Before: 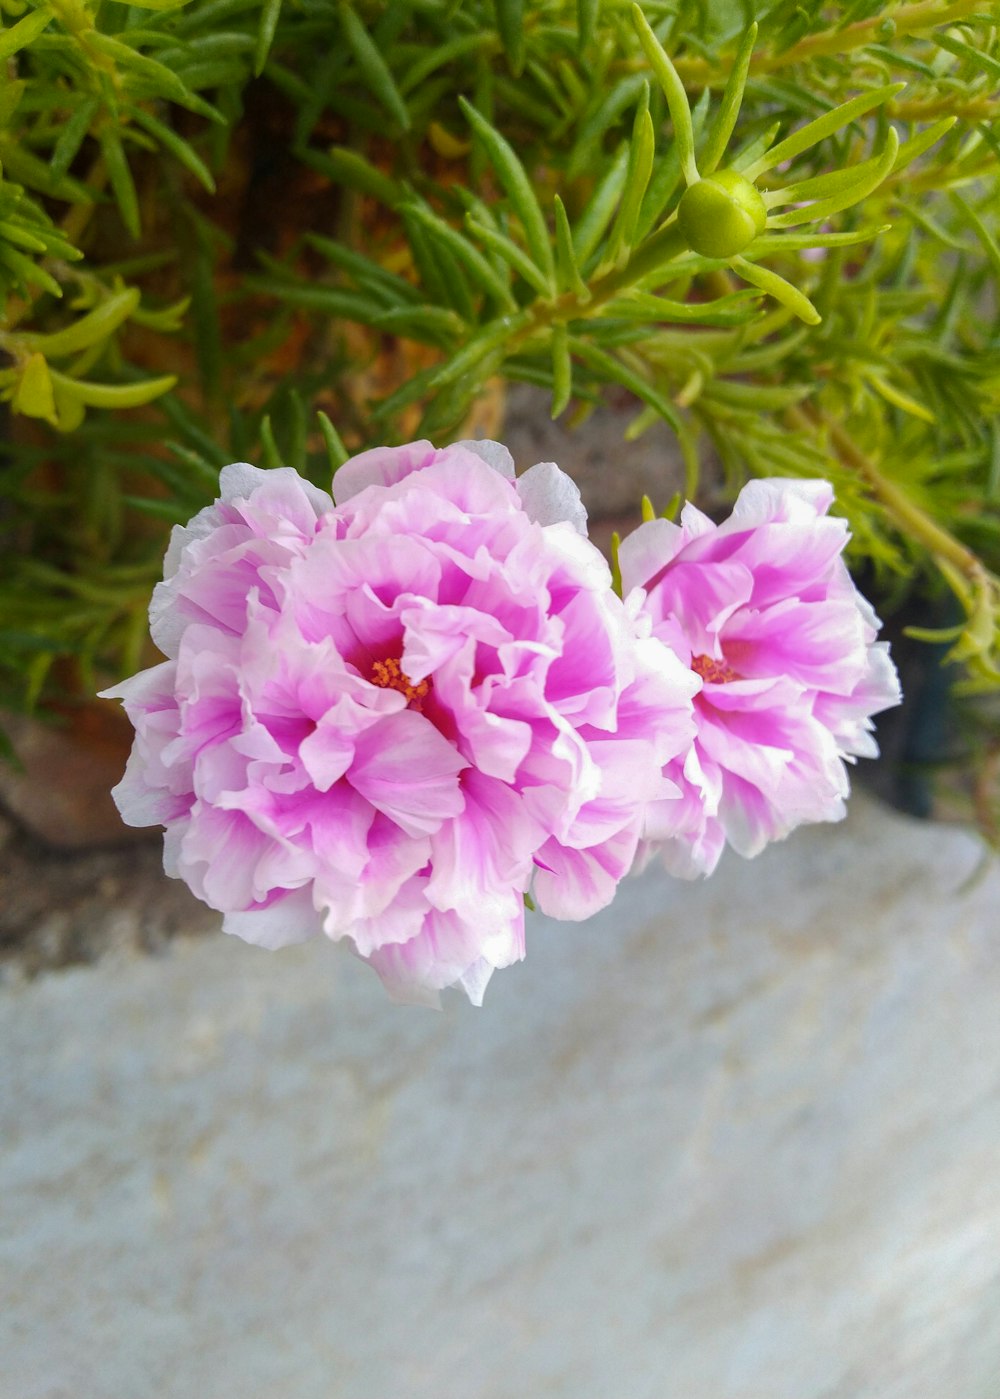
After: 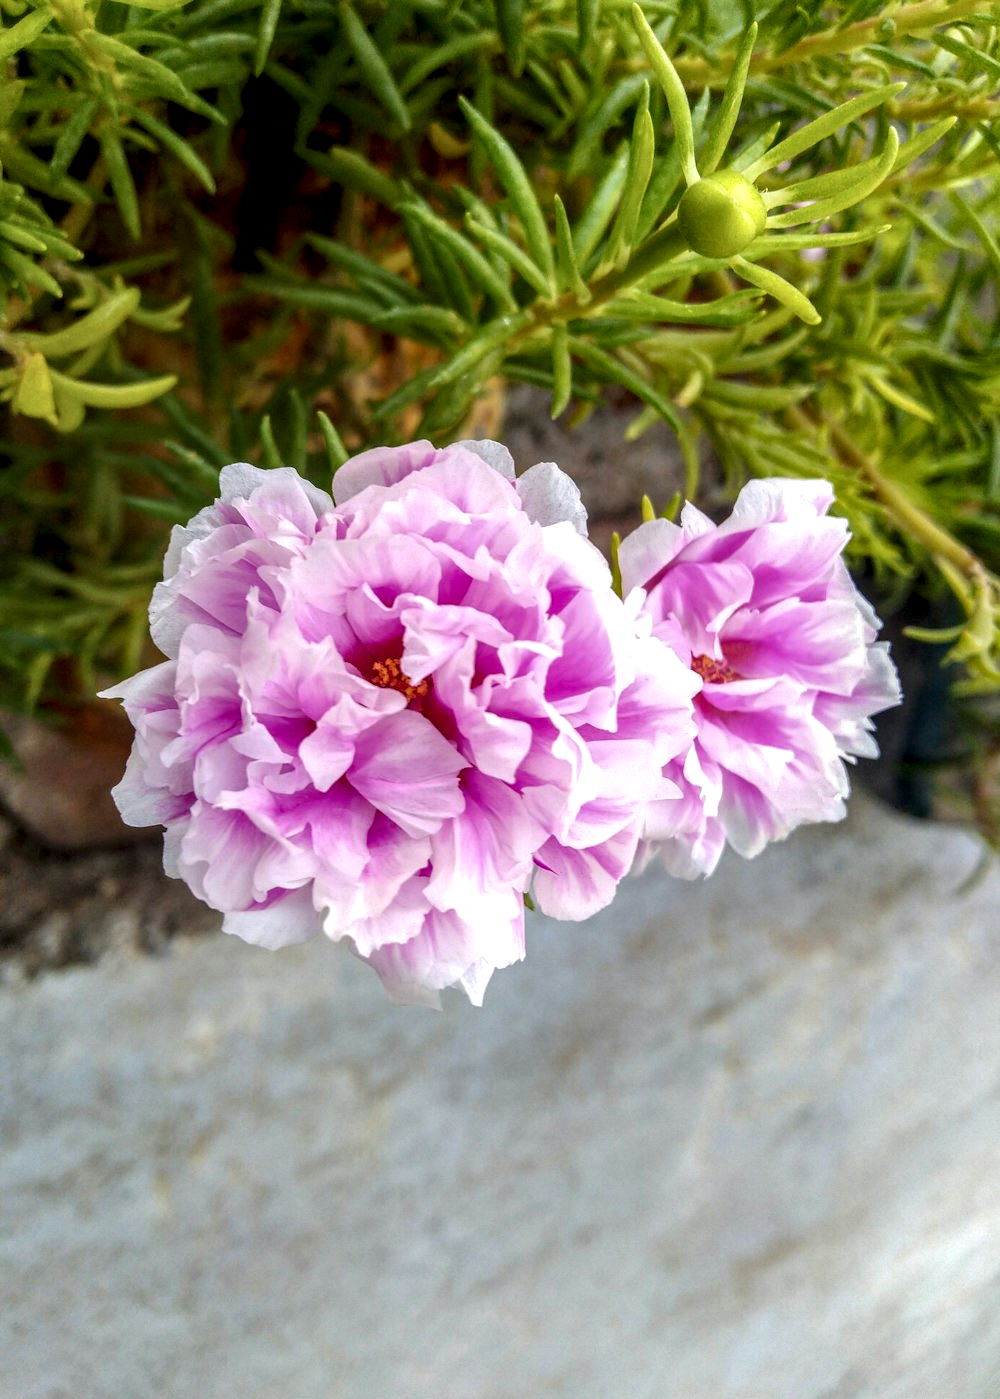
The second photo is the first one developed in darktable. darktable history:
local contrast: highlights 1%, shadows 1%, detail 182%
